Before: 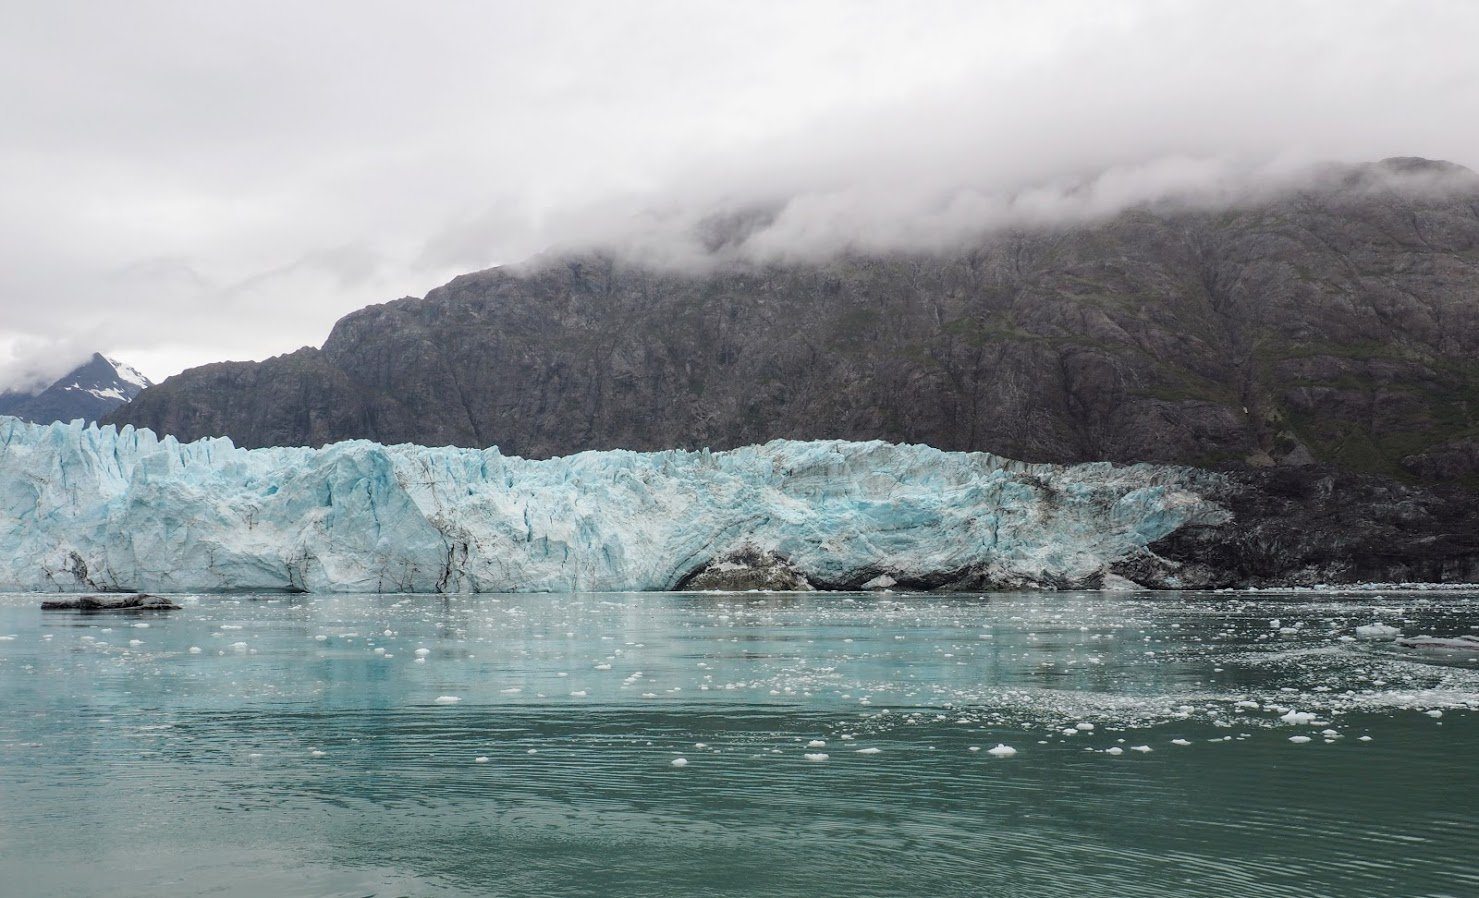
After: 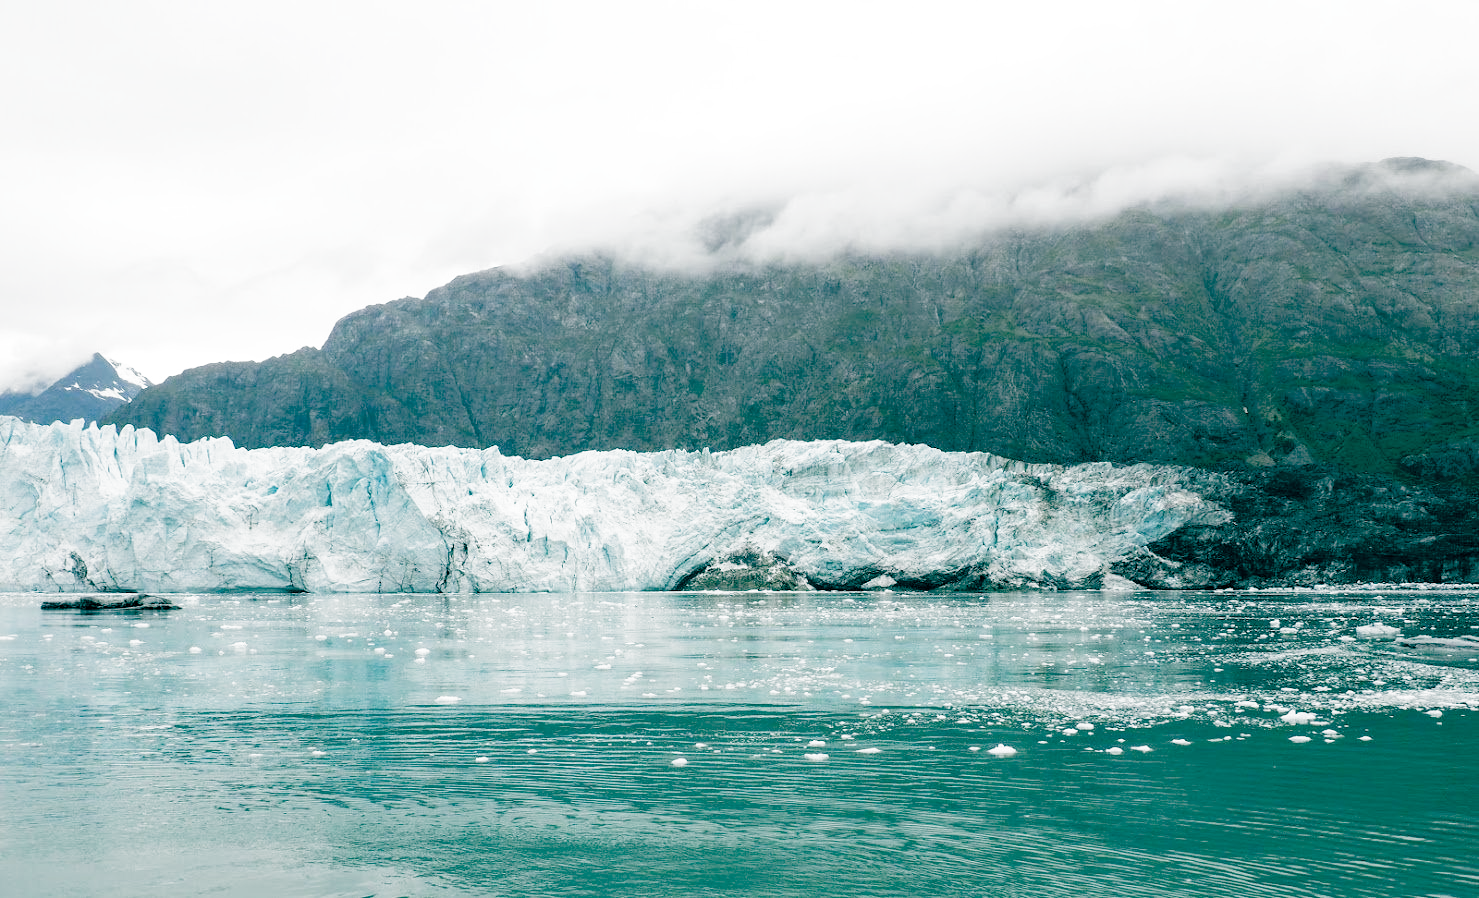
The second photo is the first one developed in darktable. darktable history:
tone equalizer: on, module defaults
color balance rgb: global offset › luminance -0.532%, global offset › chroma 0.902%, global offset › hue 175.63°, perceptual saturation grading › global saturation -2.269%, perceptual saturation grading › highlights -8.075%, perceptual saturation grading › mid-tones 8.74%, perceptual saturation grading › shadows 4.245%
exposure: exposure 1.001 EV, compensate highlight preservation false
filmic rgb: black relative exposure -14.16 EV, white relative exposure 3.37 EV, hardness 7.84, contrast 0.994, preserve chrominance no, color science v4 (2020), contrast in shadows soft
